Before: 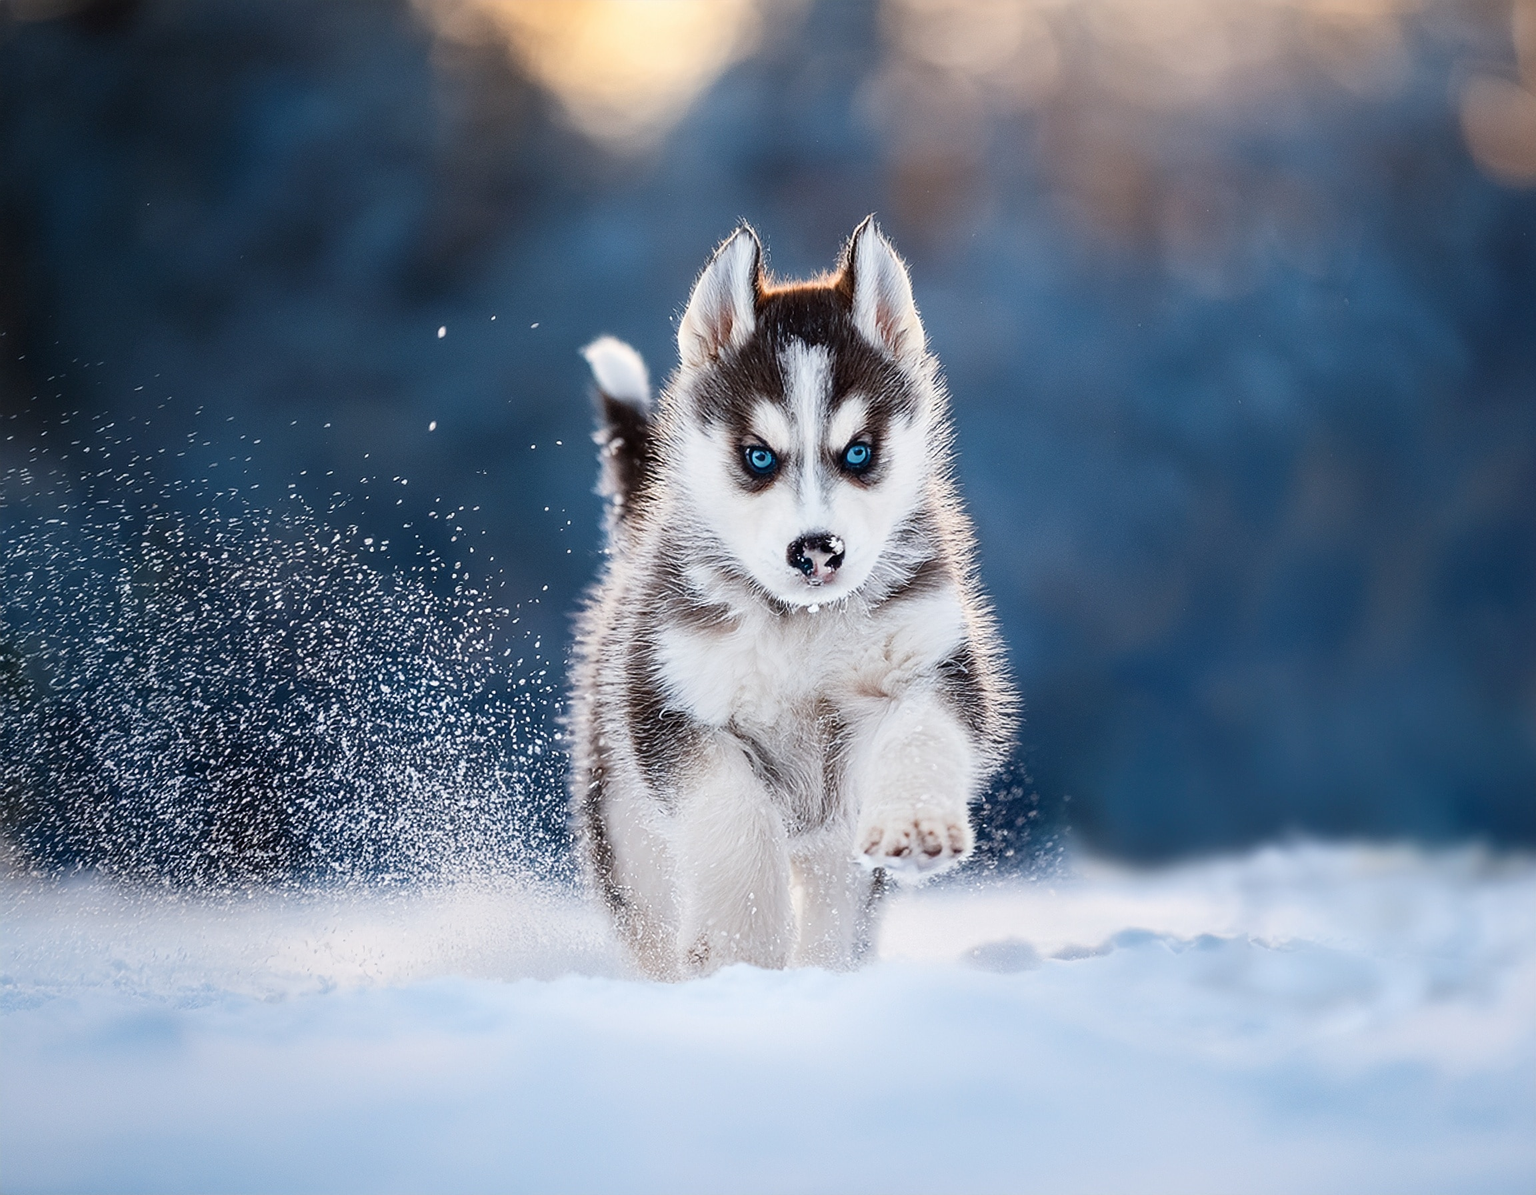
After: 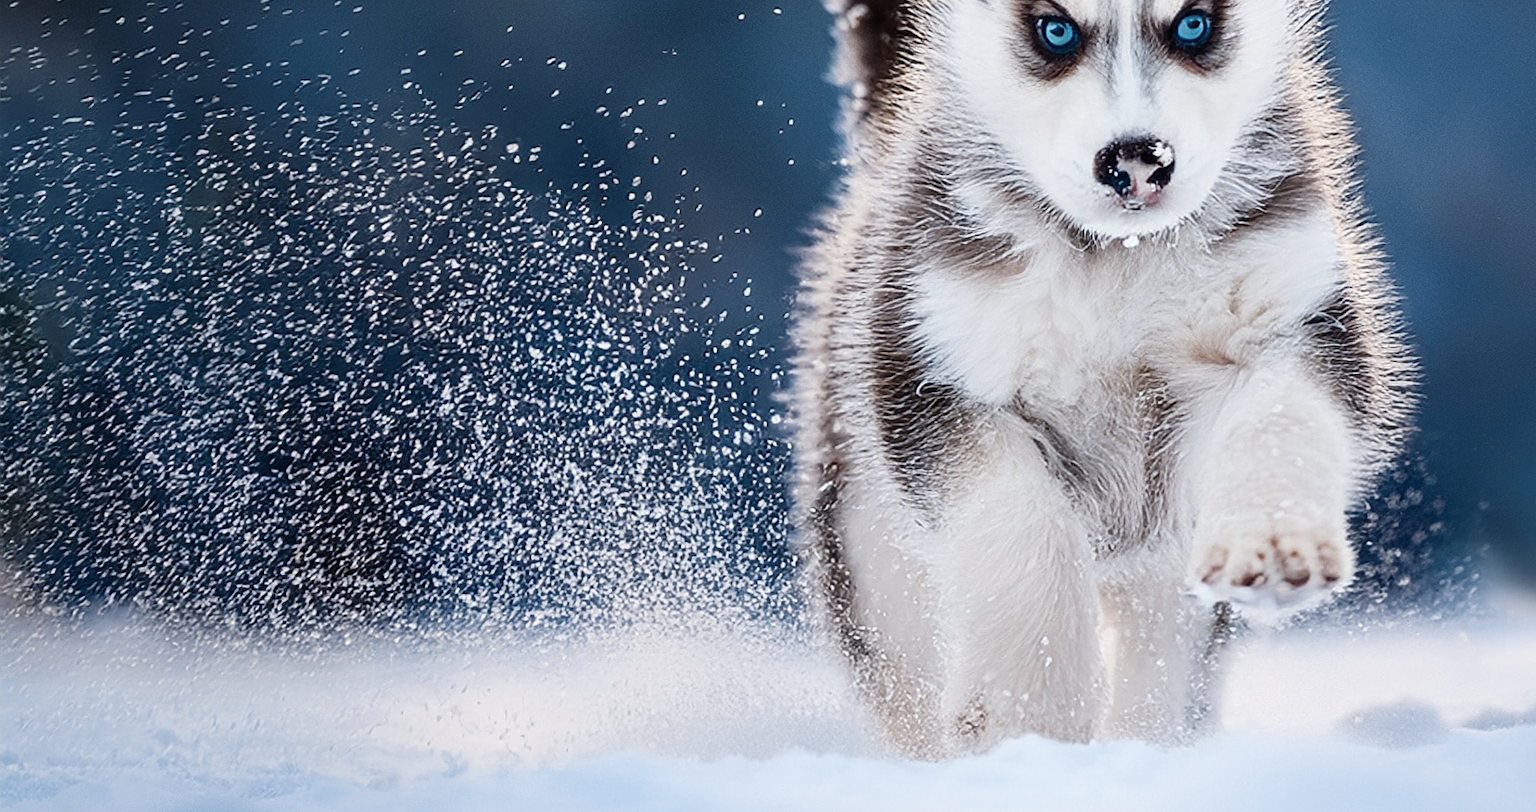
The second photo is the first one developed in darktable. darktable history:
crop: top 36.431%, right 28.068%, bottom 14.621%
